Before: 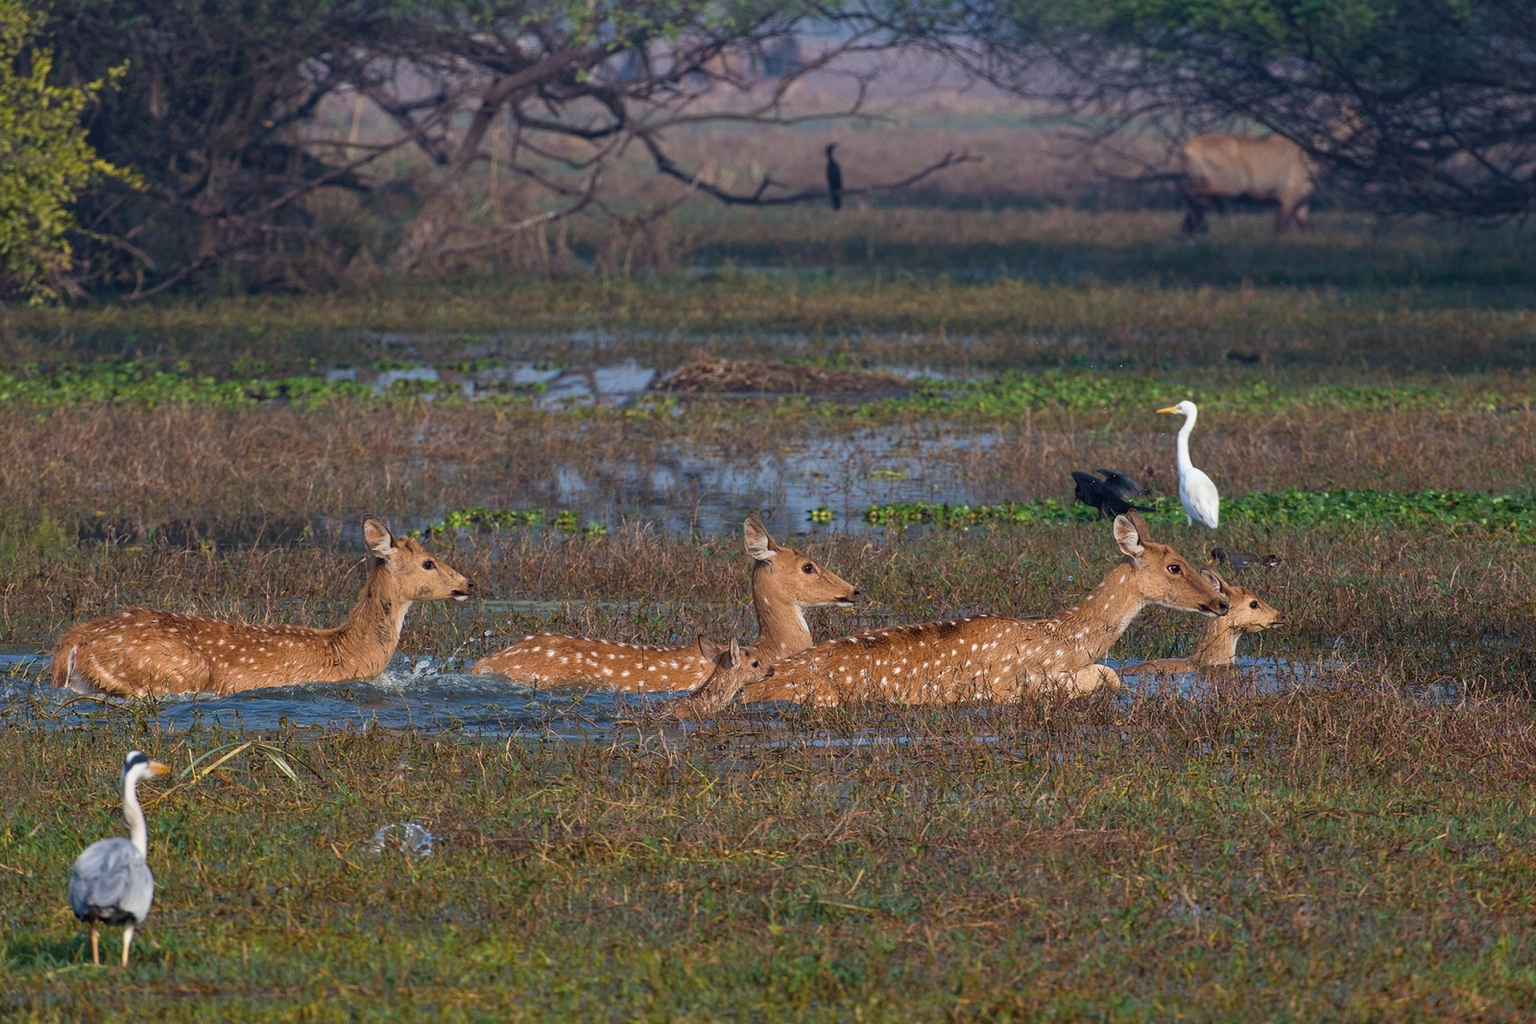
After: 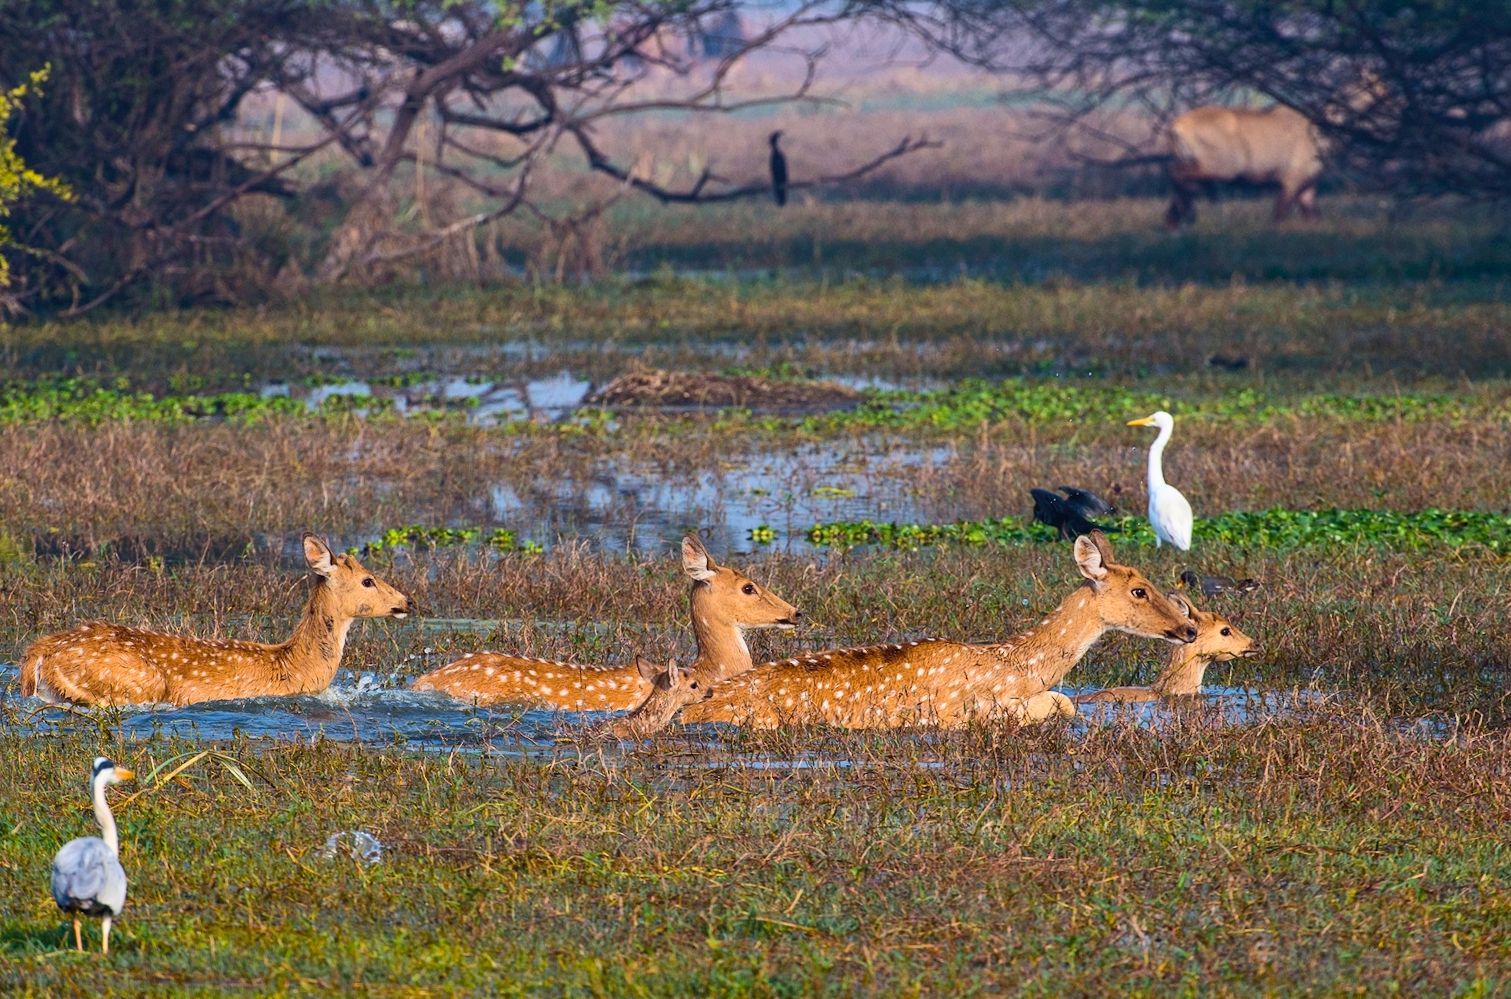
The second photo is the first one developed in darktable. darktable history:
rotate and perspective: rotation 0.062°, lens shift (vertical) 0.115, lens shift (horizontal) -0.133, crop left 0.047, crop right 0.94, crop top 0.061, crop bottom 0.94
color balance rgb: perceptual saturation grading › global saturation 25%, perceptual brilliance grading › mid-tones 10%, perceptual brilliance grading › shadows 15%, global vibrance 20%
contrast brightness saturation: contrast 0.24, brightness 0.09
